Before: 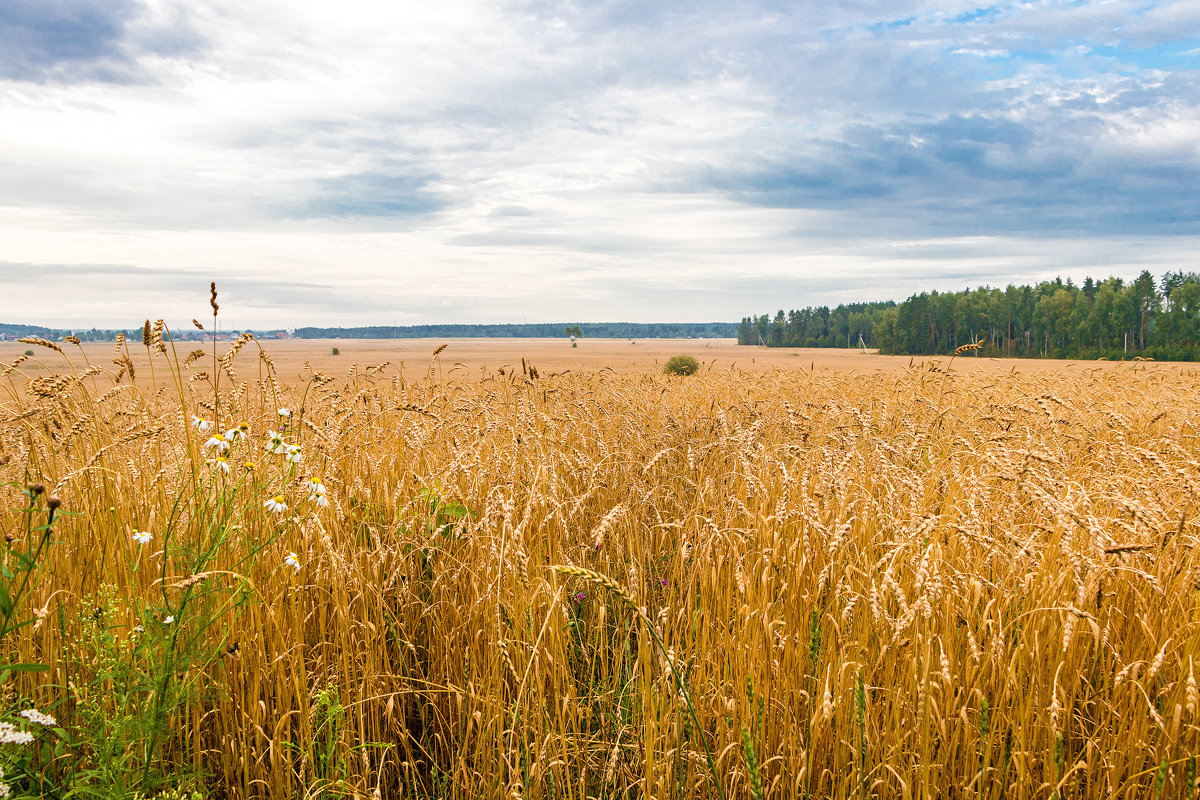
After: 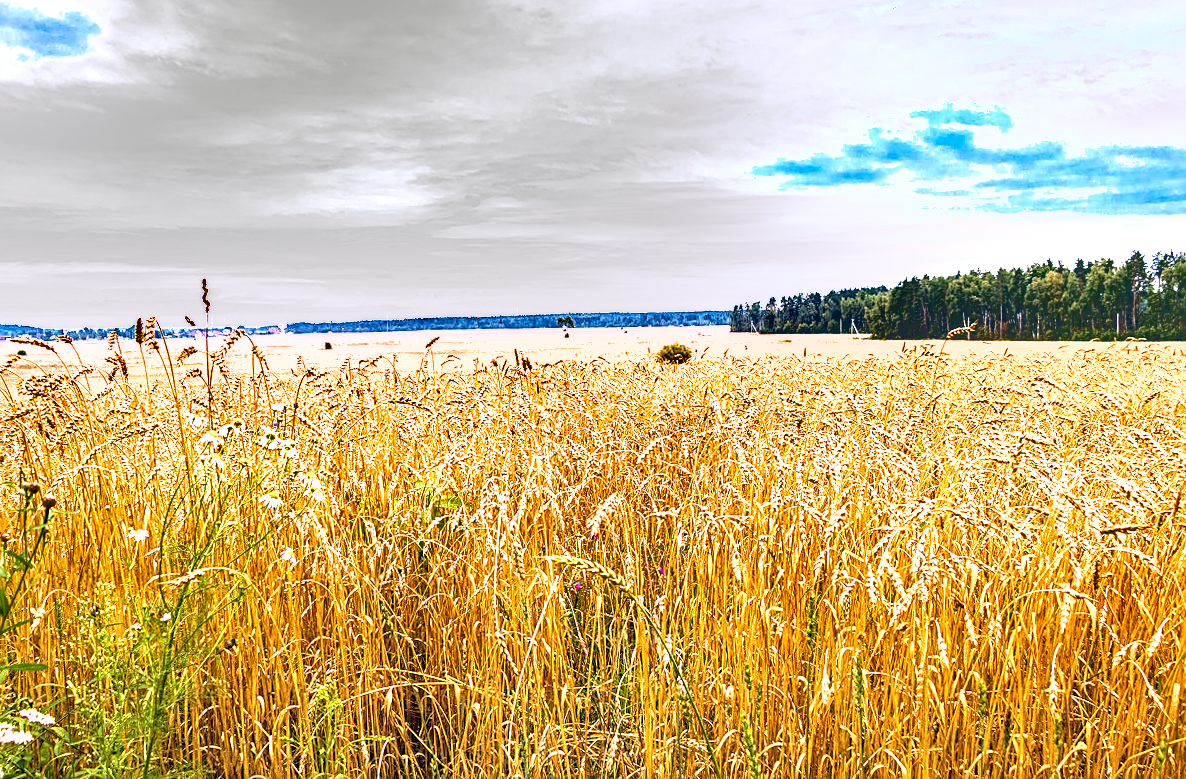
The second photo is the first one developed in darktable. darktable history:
sharpen: on, module defaults
shadows and highlights: shadows 12, white point adjustment 1.2, soften with gaussian
rotate and perspective: rotation -1°, crop left 0.011, crop right 0.989, crop top 0.025, crop bottom 0.975
exposure: exposure 1.2 EV, compensate highlight preservation false
local contrast: on, module defaults
white balance: red 1.042, blue 1.17
